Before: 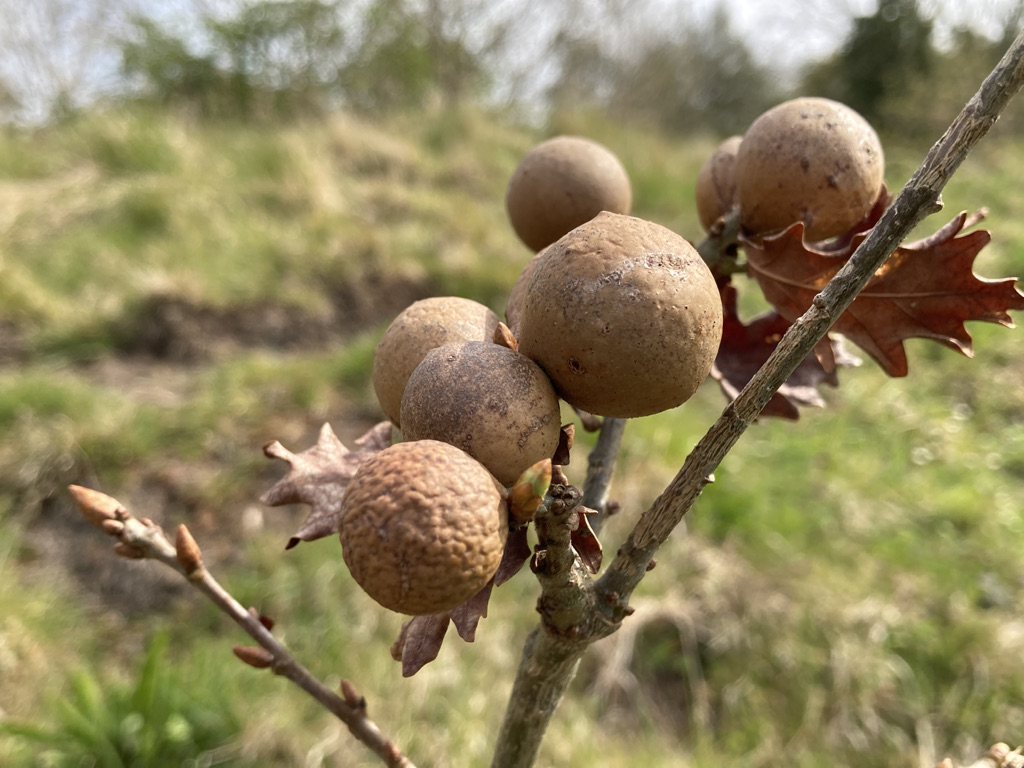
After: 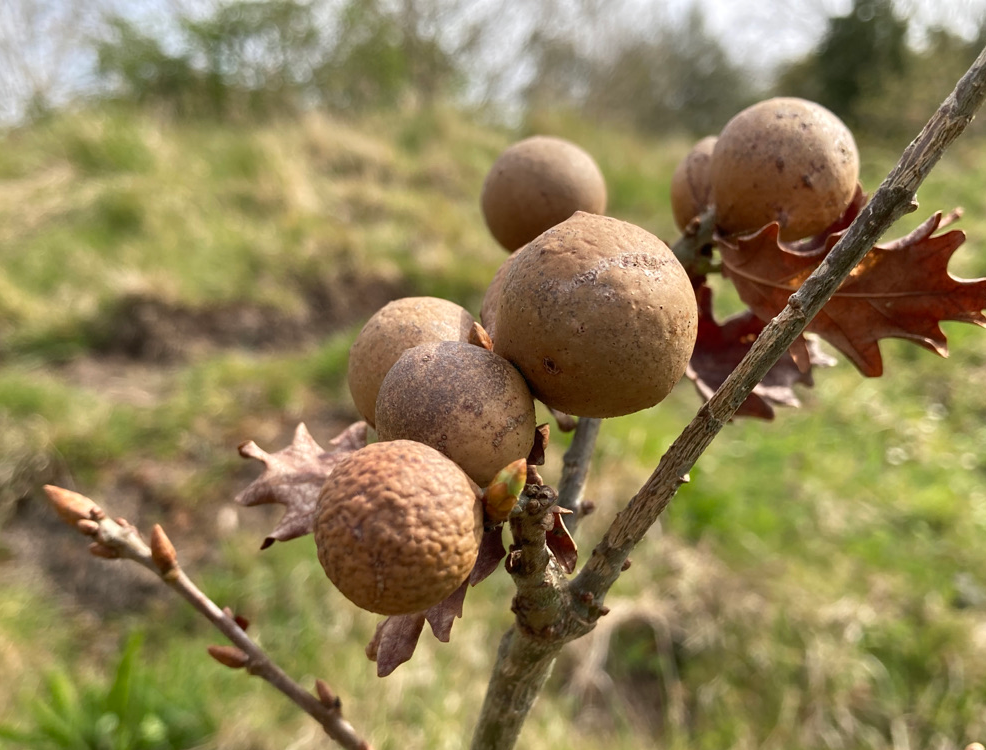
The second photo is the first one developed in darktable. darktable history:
rgb levels: preserve colors max RGB
crop and rotate: left 2.536%, right 1.107%, bottom 2.246%
